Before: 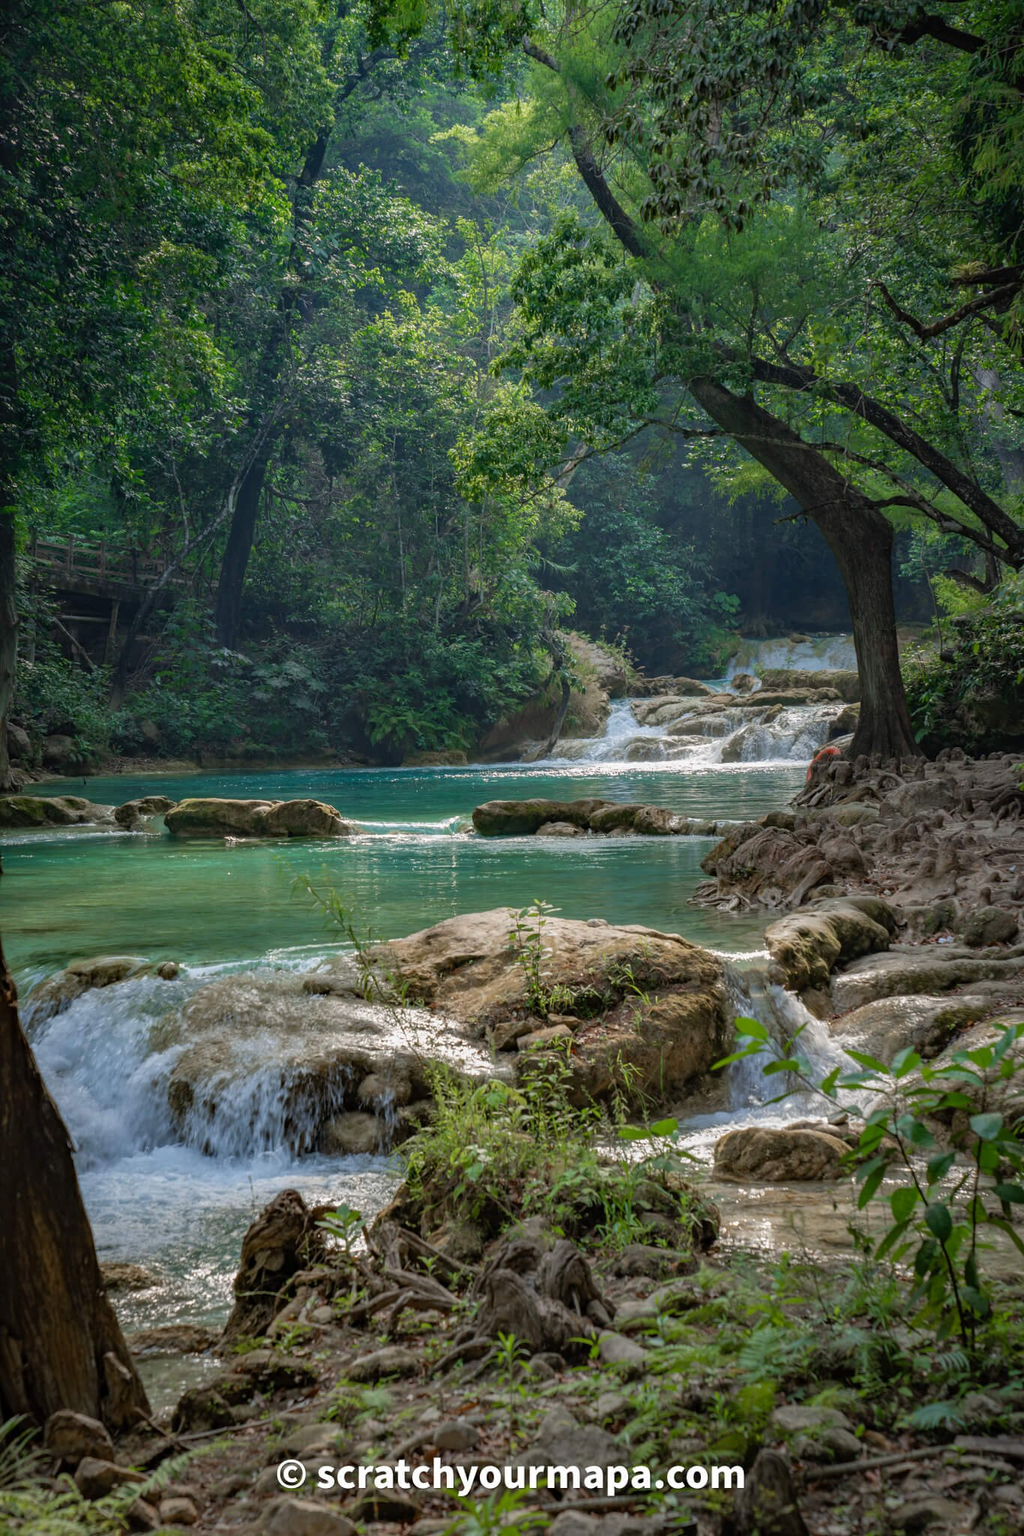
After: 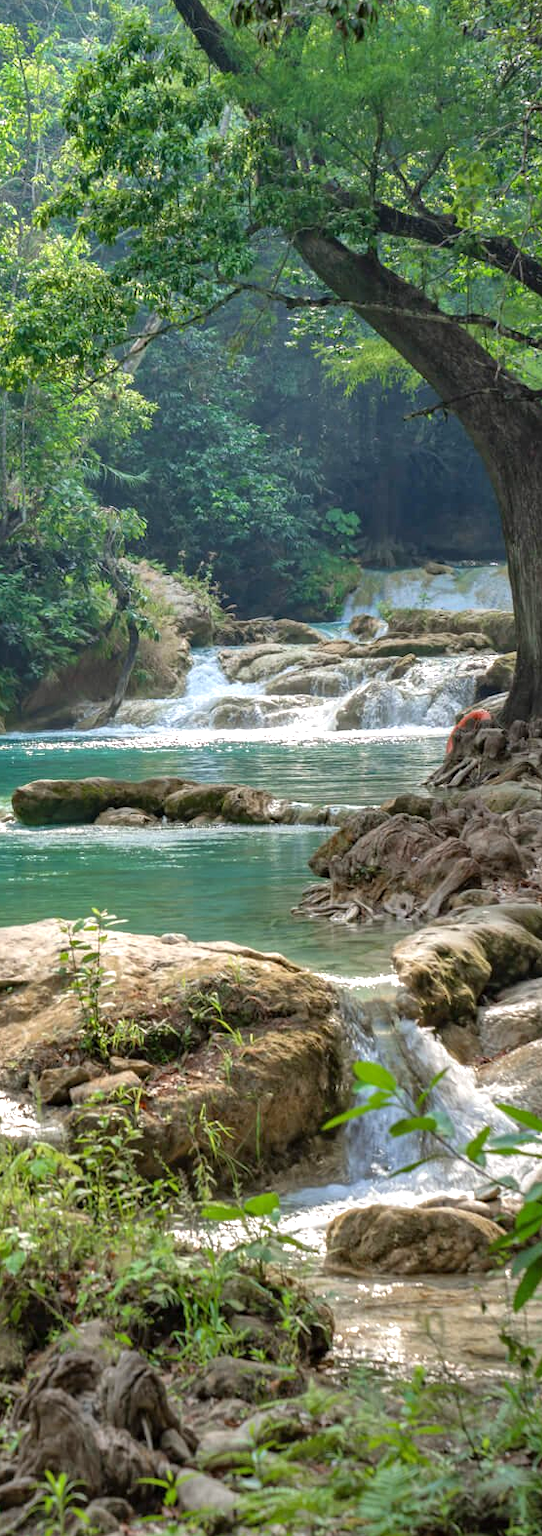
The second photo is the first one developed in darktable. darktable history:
exposure: exposure 0.754 EV, compensate highlight preservation false
crop: left 45.294%, top 13.104%, right 14.002%, bottom 9.975%
shadows and highlights: shadows 58.29, highlights -60.27, soften with gaussian
